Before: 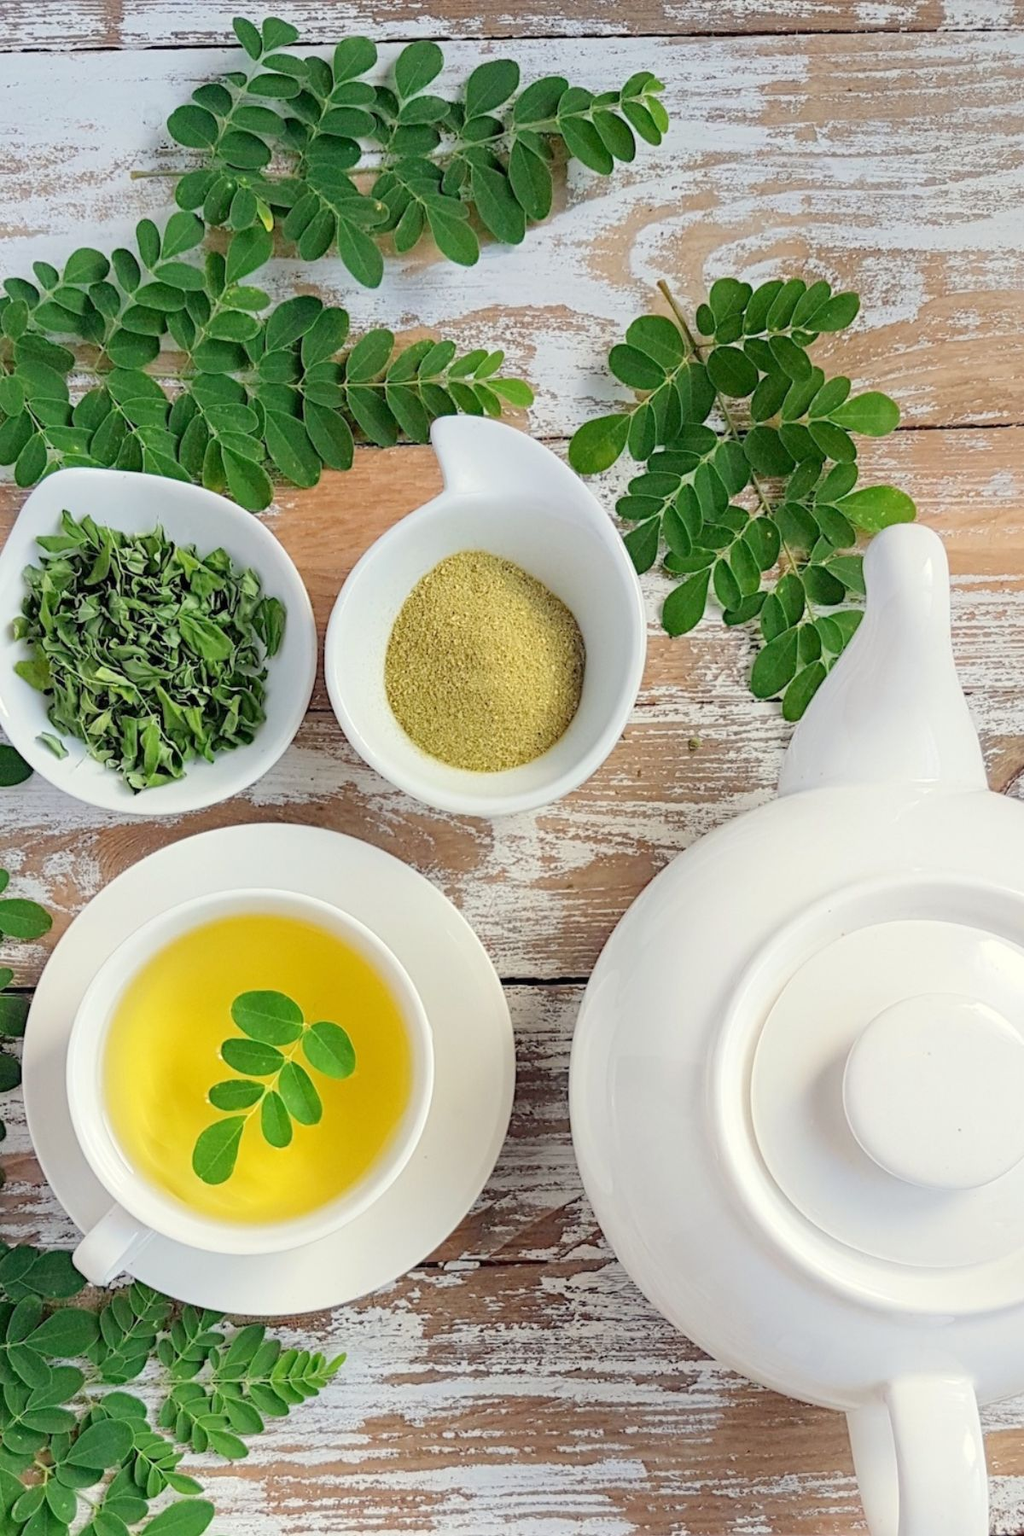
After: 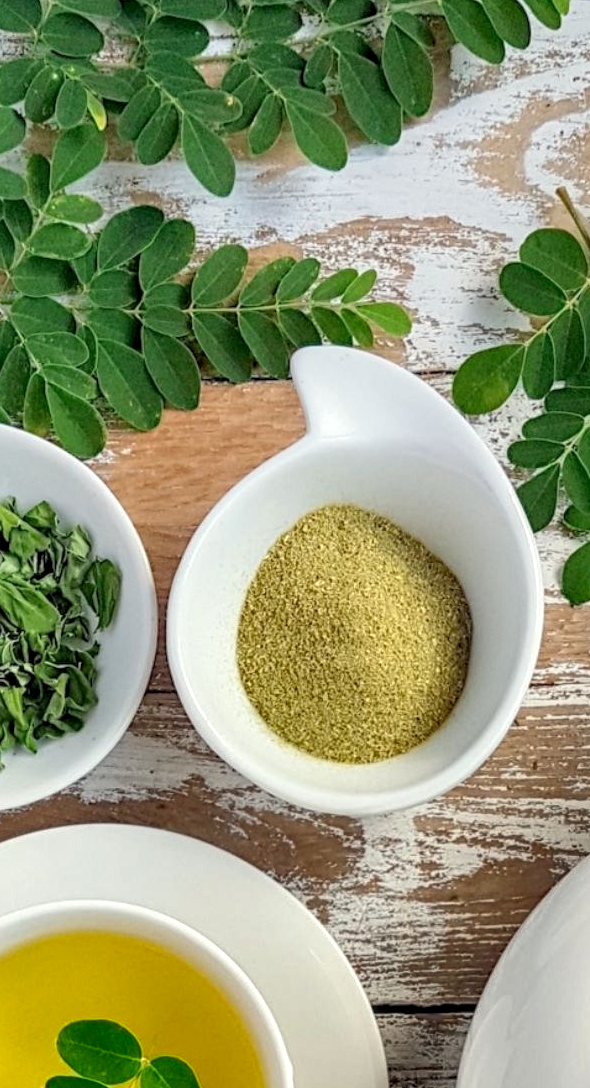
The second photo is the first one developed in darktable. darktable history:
shadows and highlights: radius 169.76, shadows 27.02, white point adjustment 3.1, highlights -68.02, soften with gaussian
crop: left 17.834%, top 7.867%, right 32.982%, bottom 31.634%
local contrast: detail 130%
